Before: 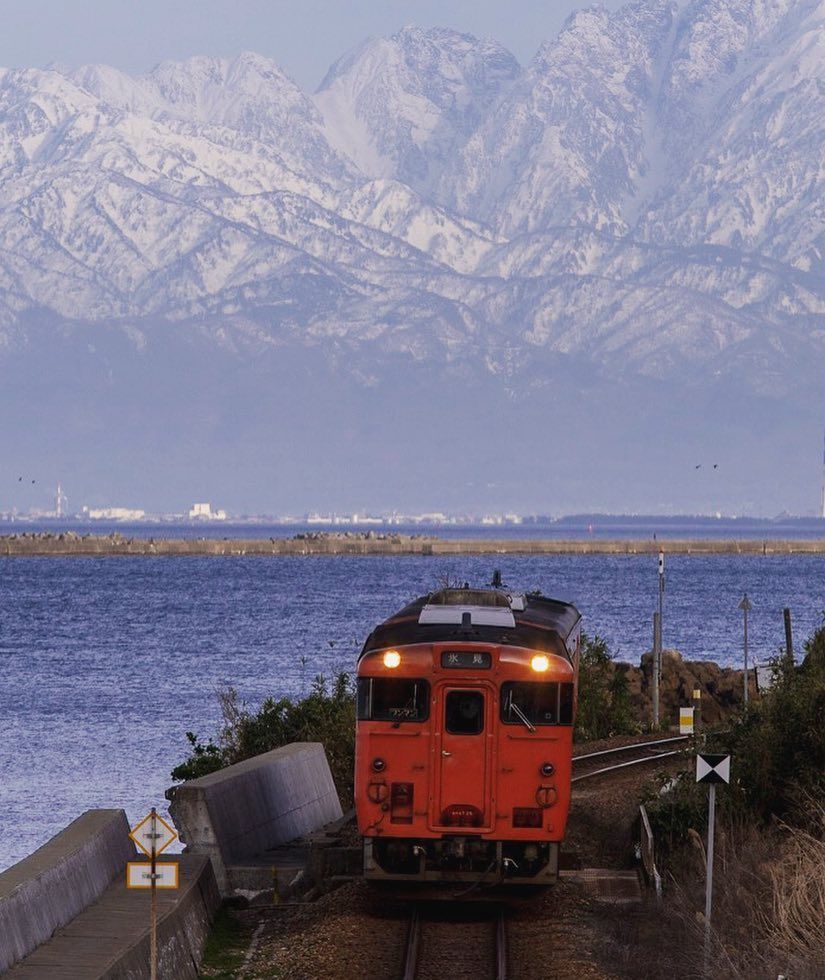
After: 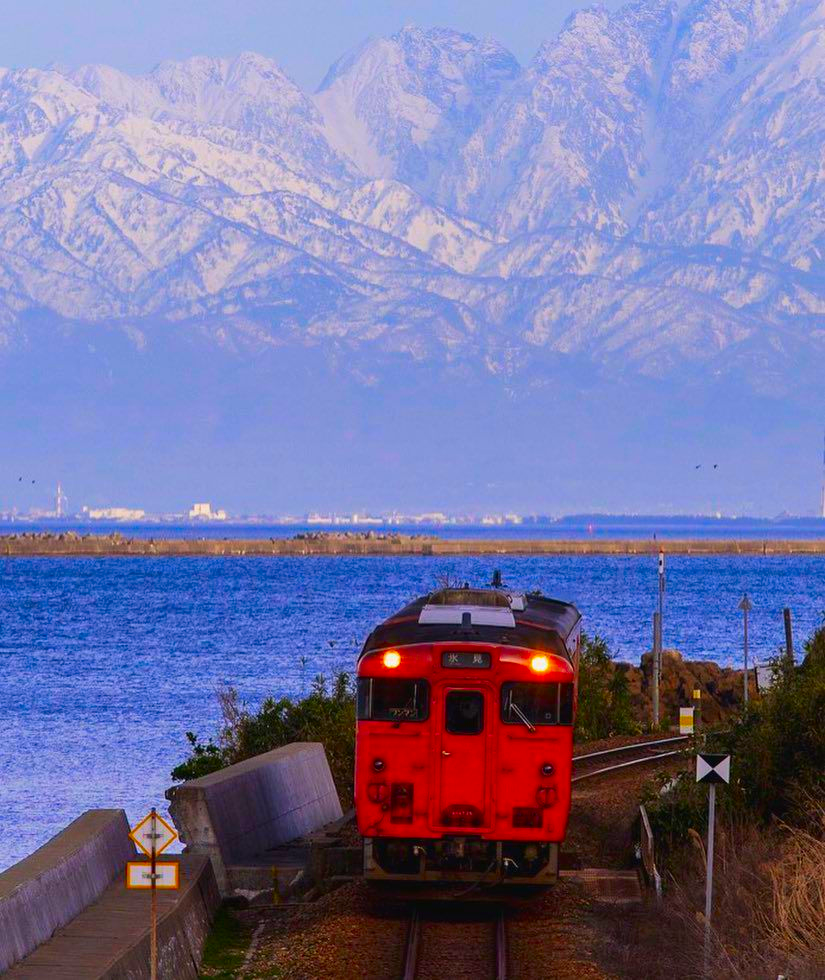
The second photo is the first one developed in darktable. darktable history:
color correction: highlights b* 0.017, saturation 2.16
